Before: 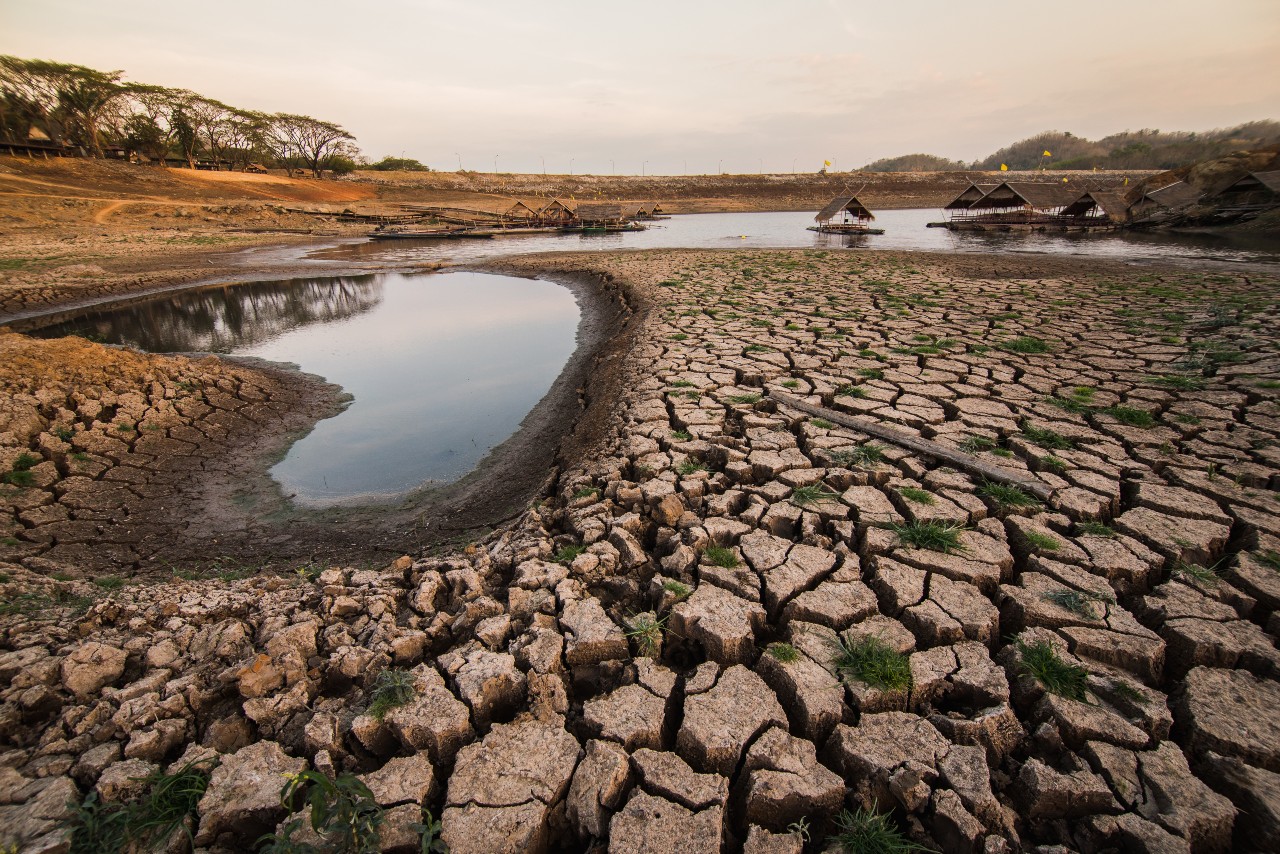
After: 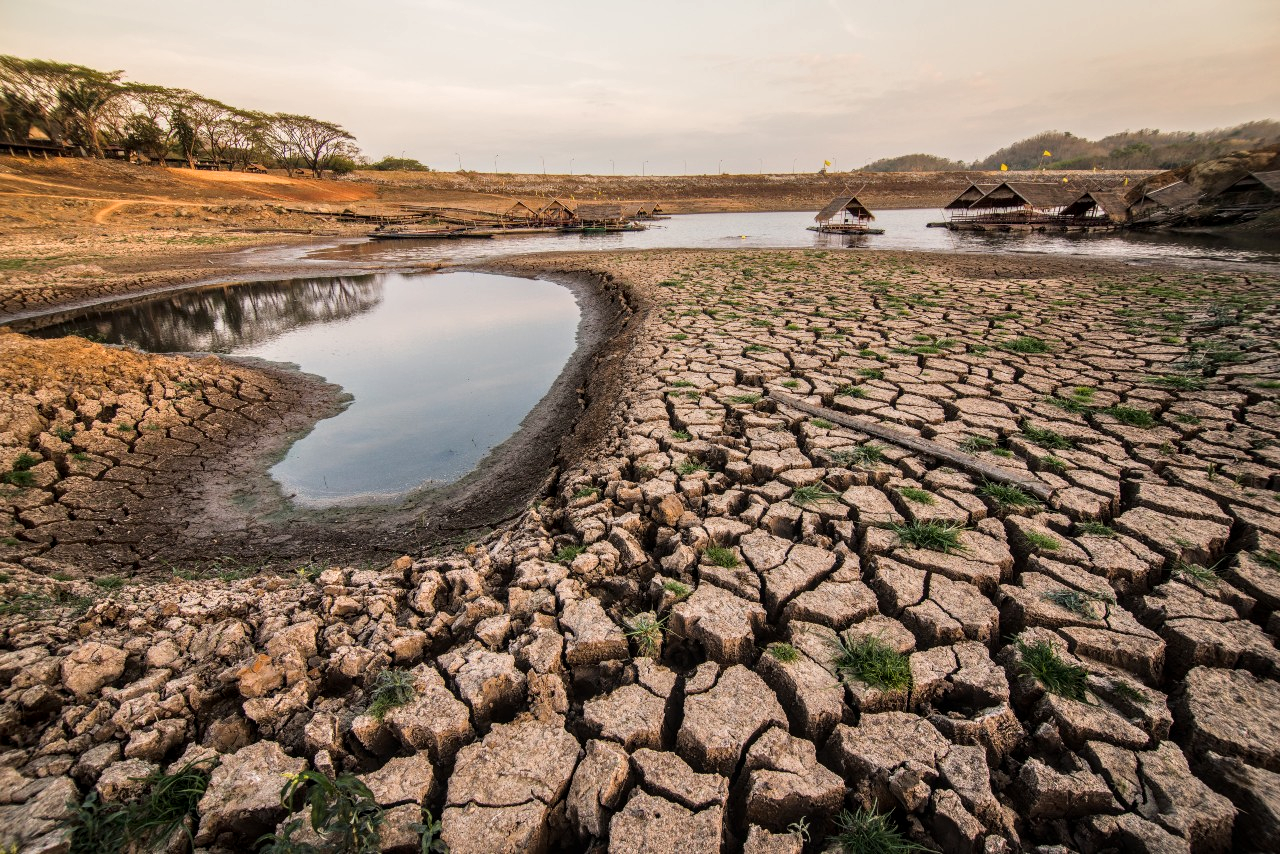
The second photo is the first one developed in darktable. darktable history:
local contrast: on, module defaults
white balance: emerald 1
tone equalizer: -8 EV 0.001 EV, -7 EV -0.004 EV, -6 EV 0.009 EV, -5 EV 0.032 EV, -4 EV 0.276 EV, -3 EV 0.644 EV, -2 EV 0.584 EV, -1 EV 0.187 EV, +0 EV 0.024 EV
